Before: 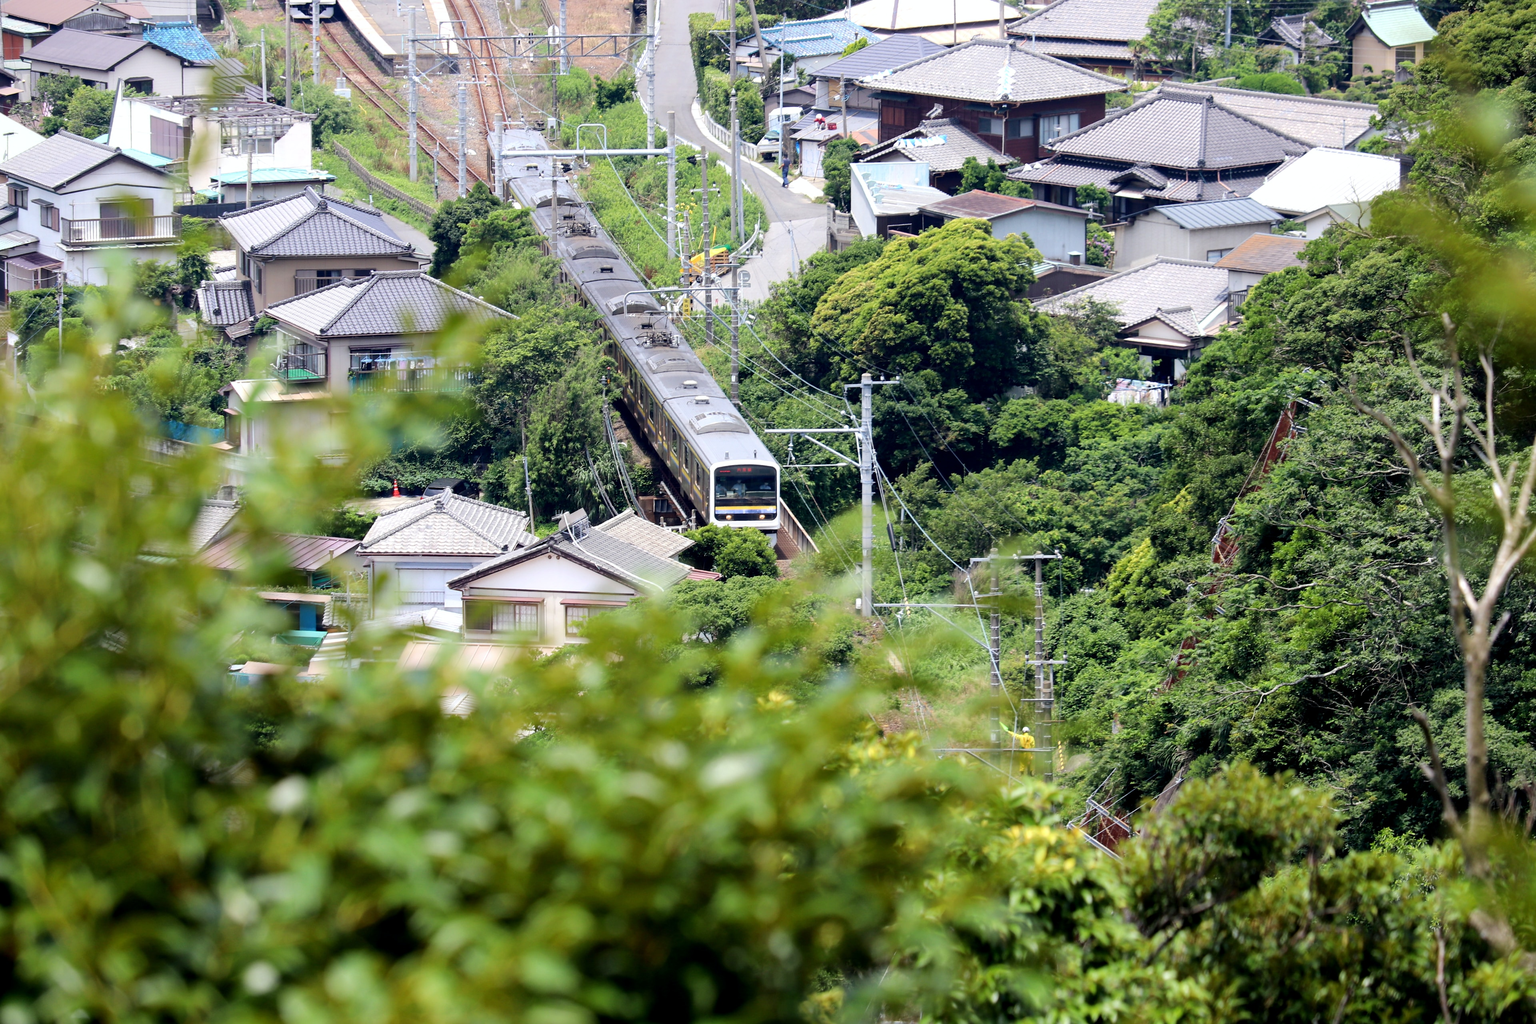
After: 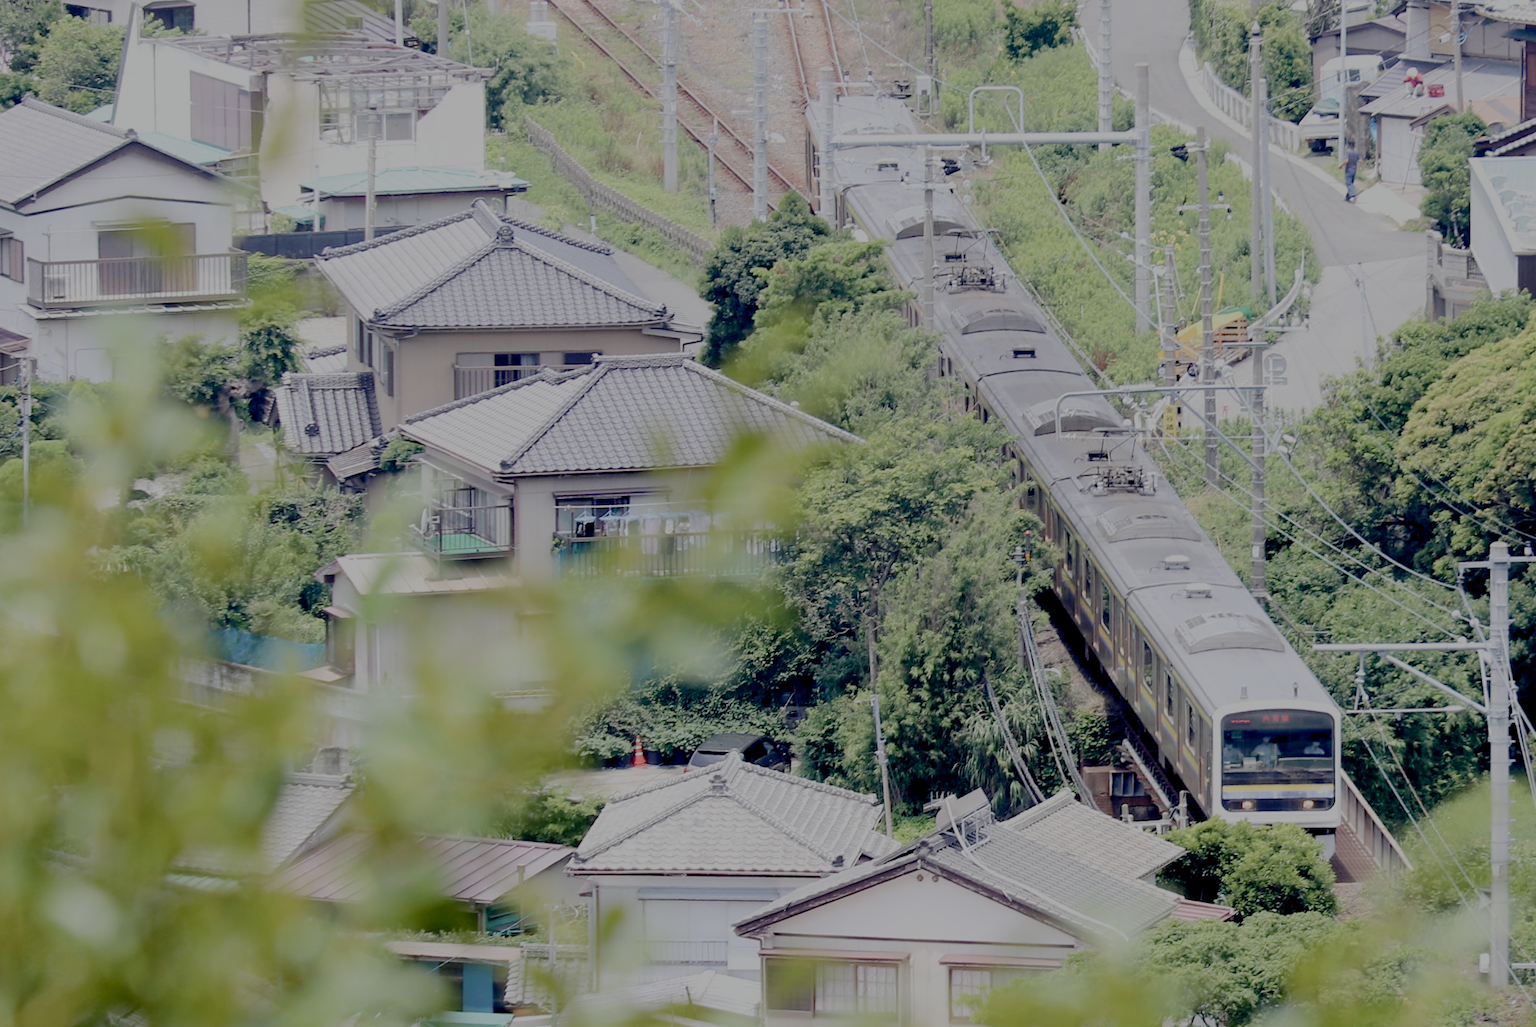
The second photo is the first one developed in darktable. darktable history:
filmic rgb: white relative exposure 8 EV, threshold 3 EV, structure ↔ texture 100%, target black luminance 0%, hardness 2.44, latitude 76.53%, contrast 0.562, shadows ↔ highlights balance 0%, preserve chrominance no, color science v4 (2020), iterations of high-quality reconstruction 10, type of noise poissonian, enable highlight reconstruction true
contrast brightness saturation: saturation -0.05
crop and rotate: left 3.047%, top 7.509%, right 42.236%, bottom 37.598%
